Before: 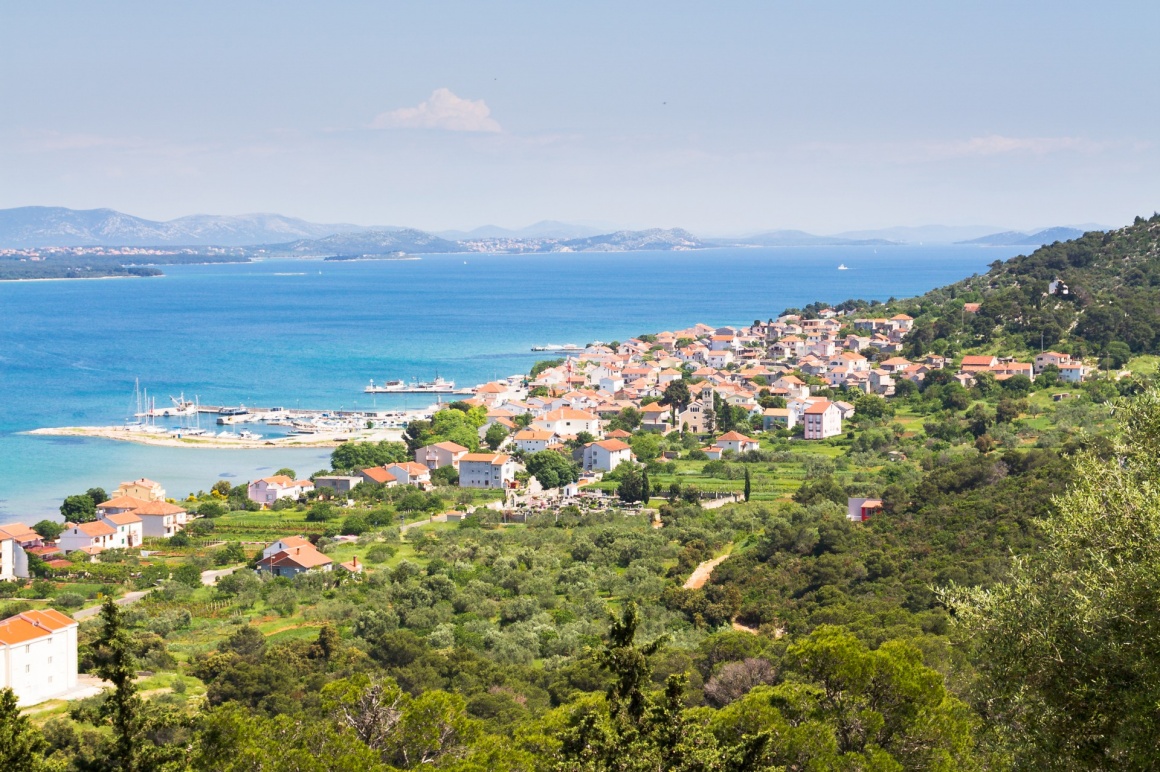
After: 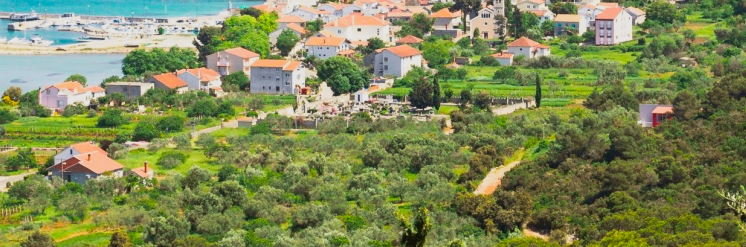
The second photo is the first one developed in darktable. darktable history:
crop: left 18.091%, top 51.13%, right 17.525%, bottom 16.85%
tone curve: curves: ch0 [(0, 0.036) (0.053, 0.068) (0.211, 0.217) (0.519, 0.513) (0.847, 0.82) (0.991, 0.914)]; ch1 [(0, 0) (0.276, 0.206) (0.412, 0.353) (0.482, 0.475) (0.495, 0.5) (0.509, 0.502) (0.563, 0.57) (0.667, 0.672) (0.788, 0.809) (1, 1)]; ch2 [(0, 0) (0.438, 0.456) (0.473, 0.47) (0.503, 0.503) (0.523, 0.528) (0.562, 0.571) (0.612, 0.61) (0.679, 0.72) (1, 1)], color space Lab, independent channels, preserve colors none
